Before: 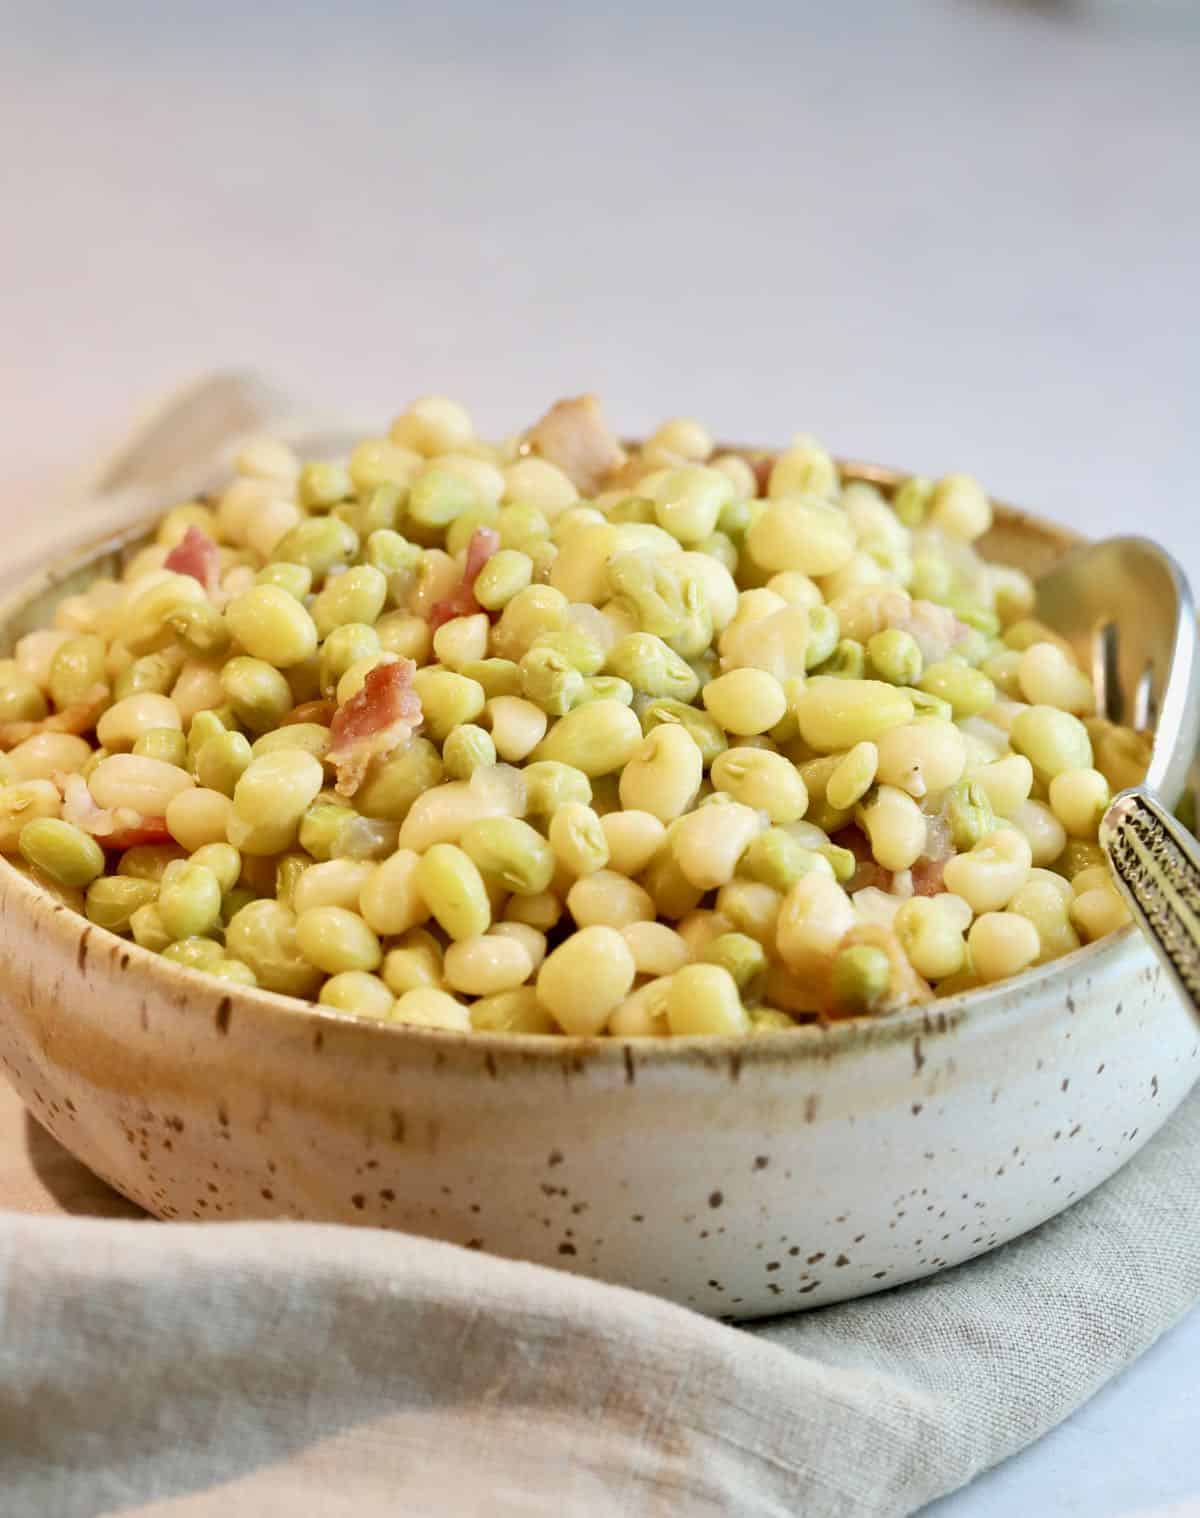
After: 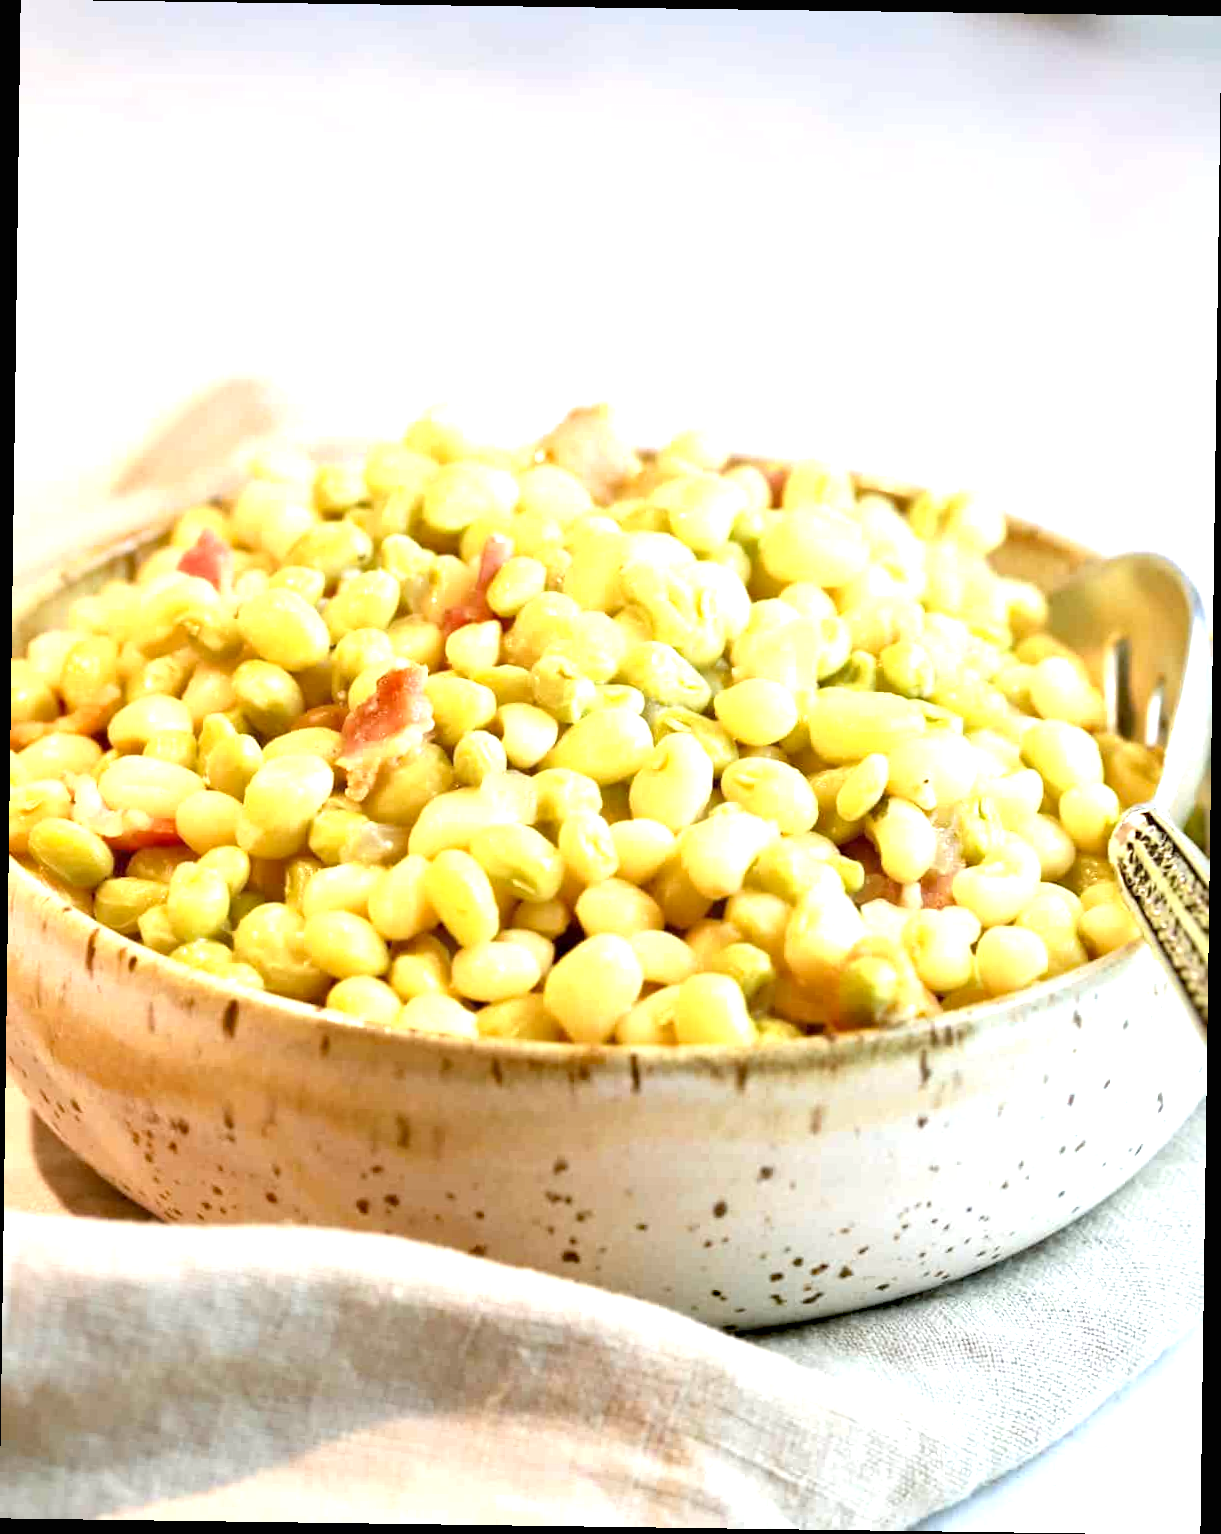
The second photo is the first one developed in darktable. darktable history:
haze removal: compatibility mode true, adaptive false
rotate and perspective: rotation 0.8°, automatic cropping off
exposure: black level correction 0, exposure 1 EV, compensate exposure bias true, compensate highlight preservation false
